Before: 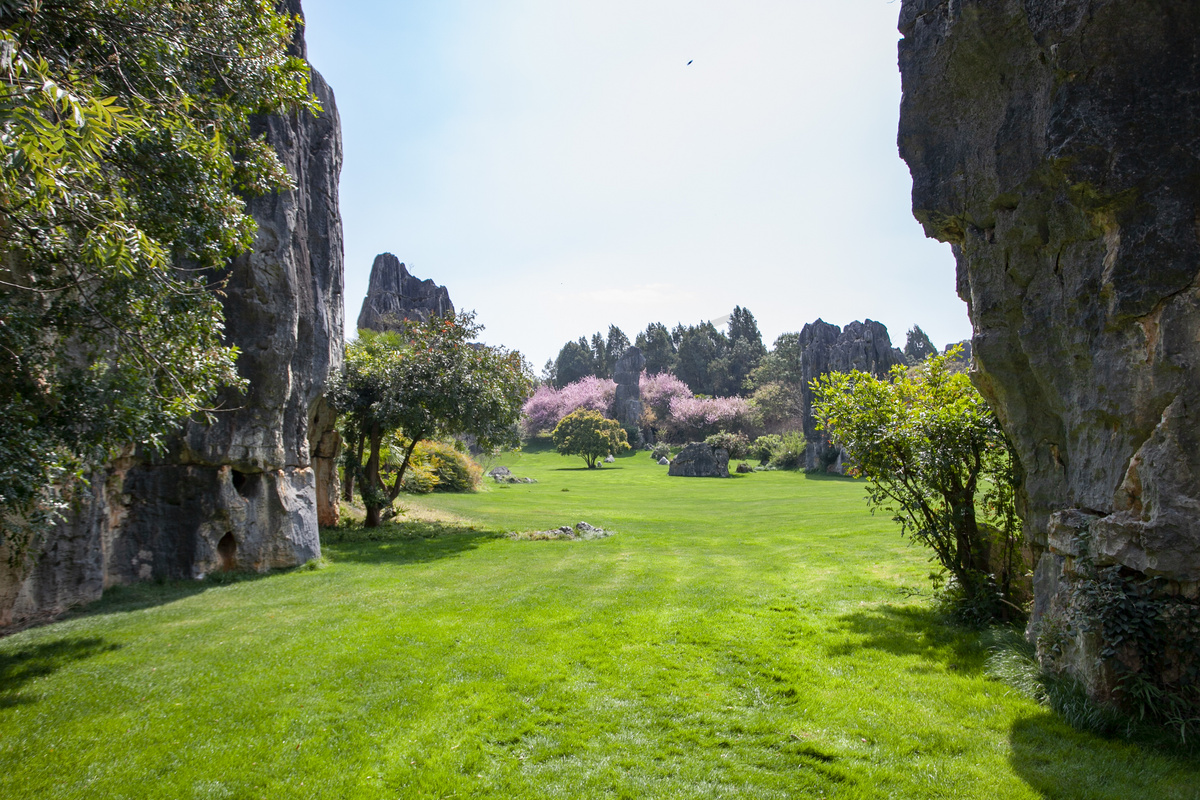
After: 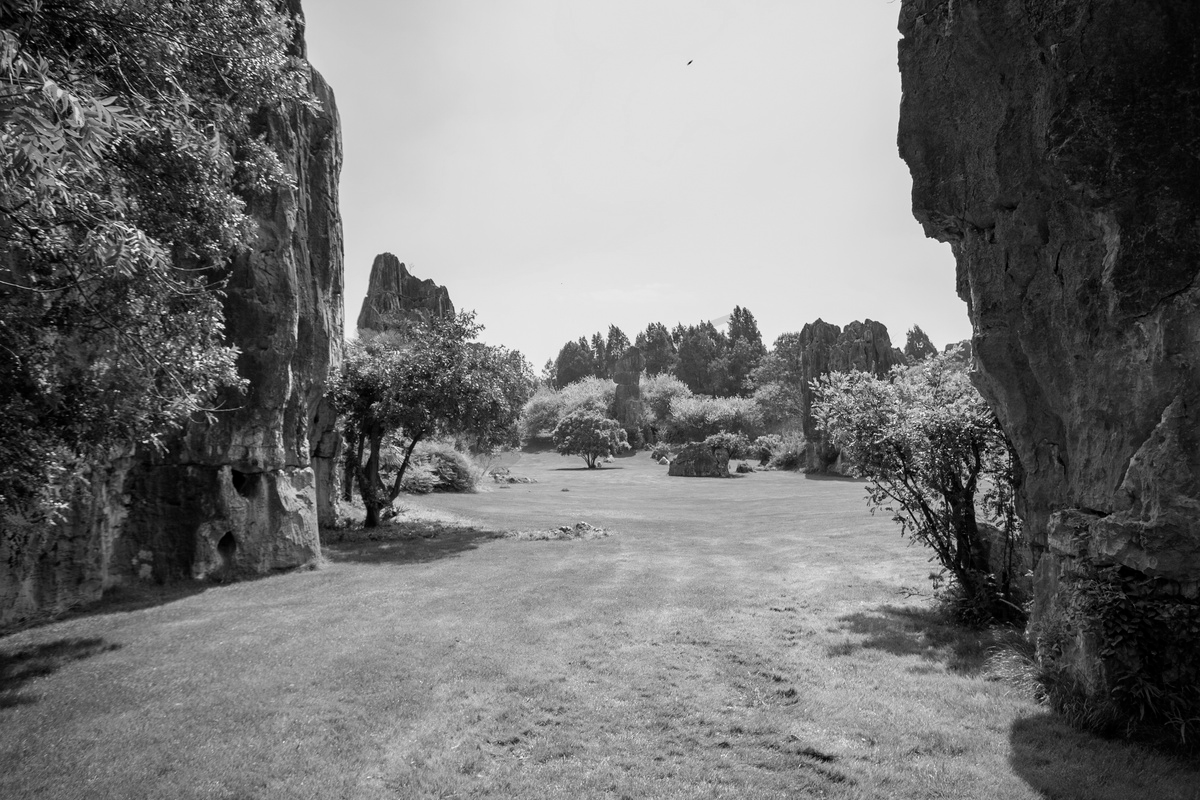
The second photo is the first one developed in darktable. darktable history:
monochrome: a -71.75, b 75.82
vignetting: fall-off start 79.88%
